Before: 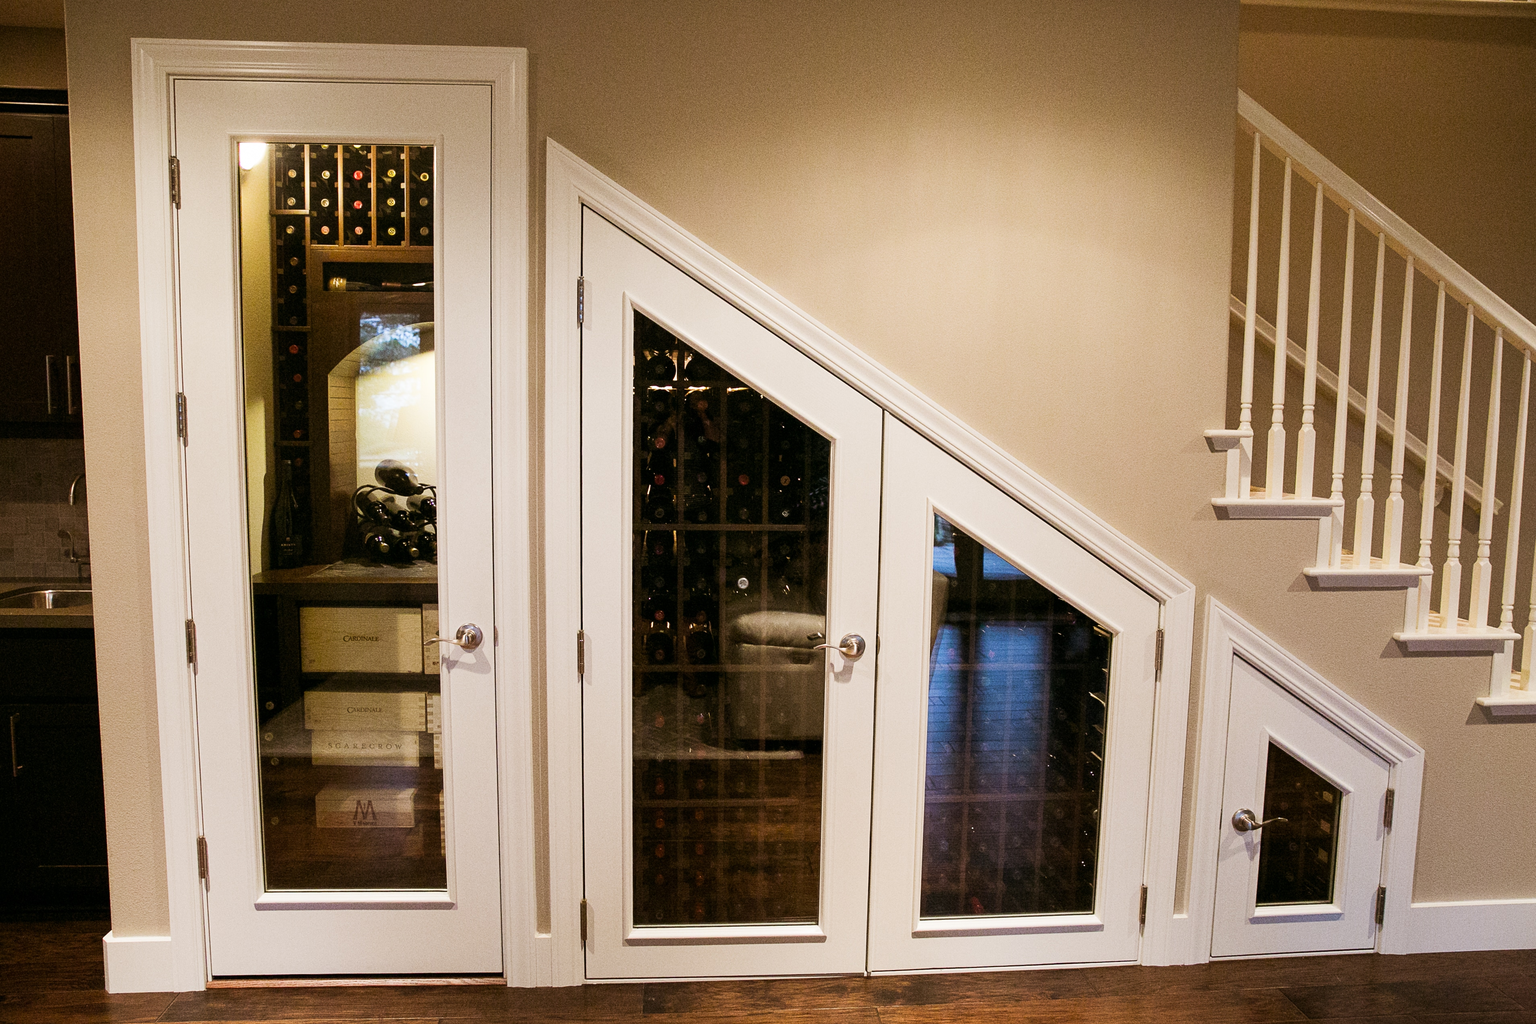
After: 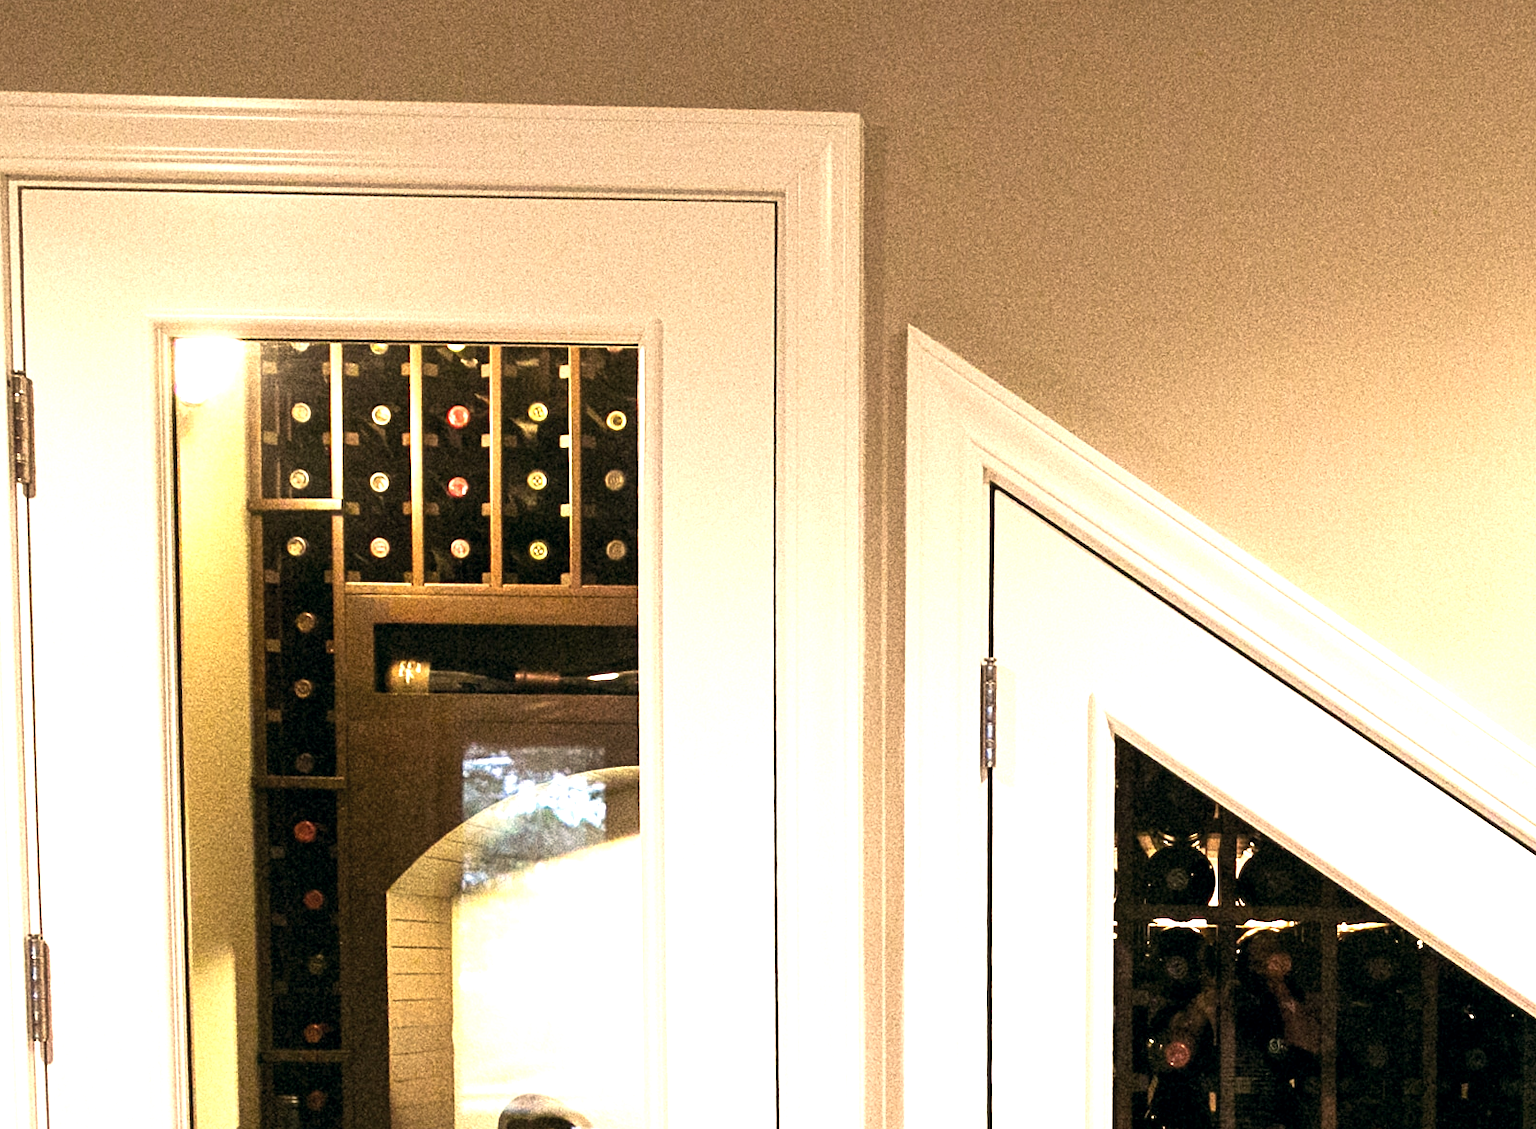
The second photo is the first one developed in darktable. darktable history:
color correction: highlights a* 2.75, highlights b* 5, shadows a* -2.04, shadows b* -4.84, saturation 0.8
white balance: red 1.045, blue 0.932
crop and rotate: left 10.817%, top 0.062%, right 47.194%, bottom 53.626%
exposure: black level correction 0.001, exposure 1.116 EV, compensate highlight preservation false
